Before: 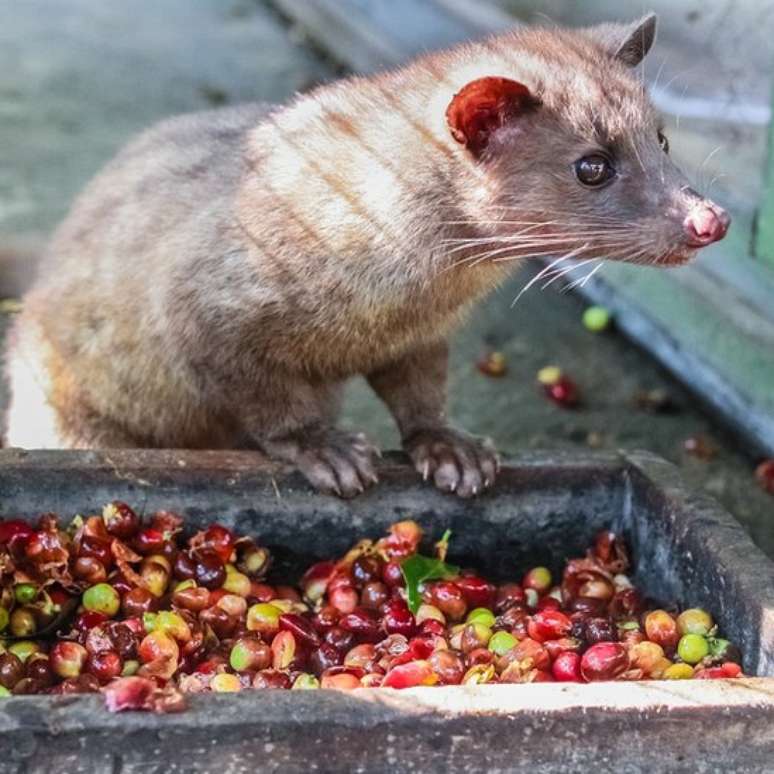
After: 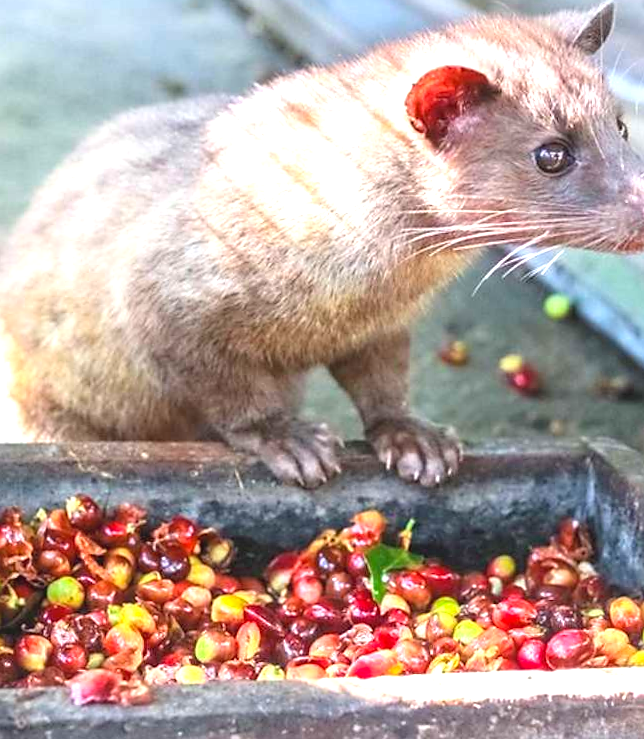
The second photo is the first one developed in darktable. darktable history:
exposure: black level correction 0, exposure 1.101 EV, compensate highlight preservation false
contrast brightness saturation: contrast -0.102, brightness 0.041, saturation 0.077
sharpen: radius 1.844, amount 0.394, threshold 1.578
crop and rotate: angle 0.641°, left 4.449%, top 0.81%, right 11.404%, bottom 2.588%
